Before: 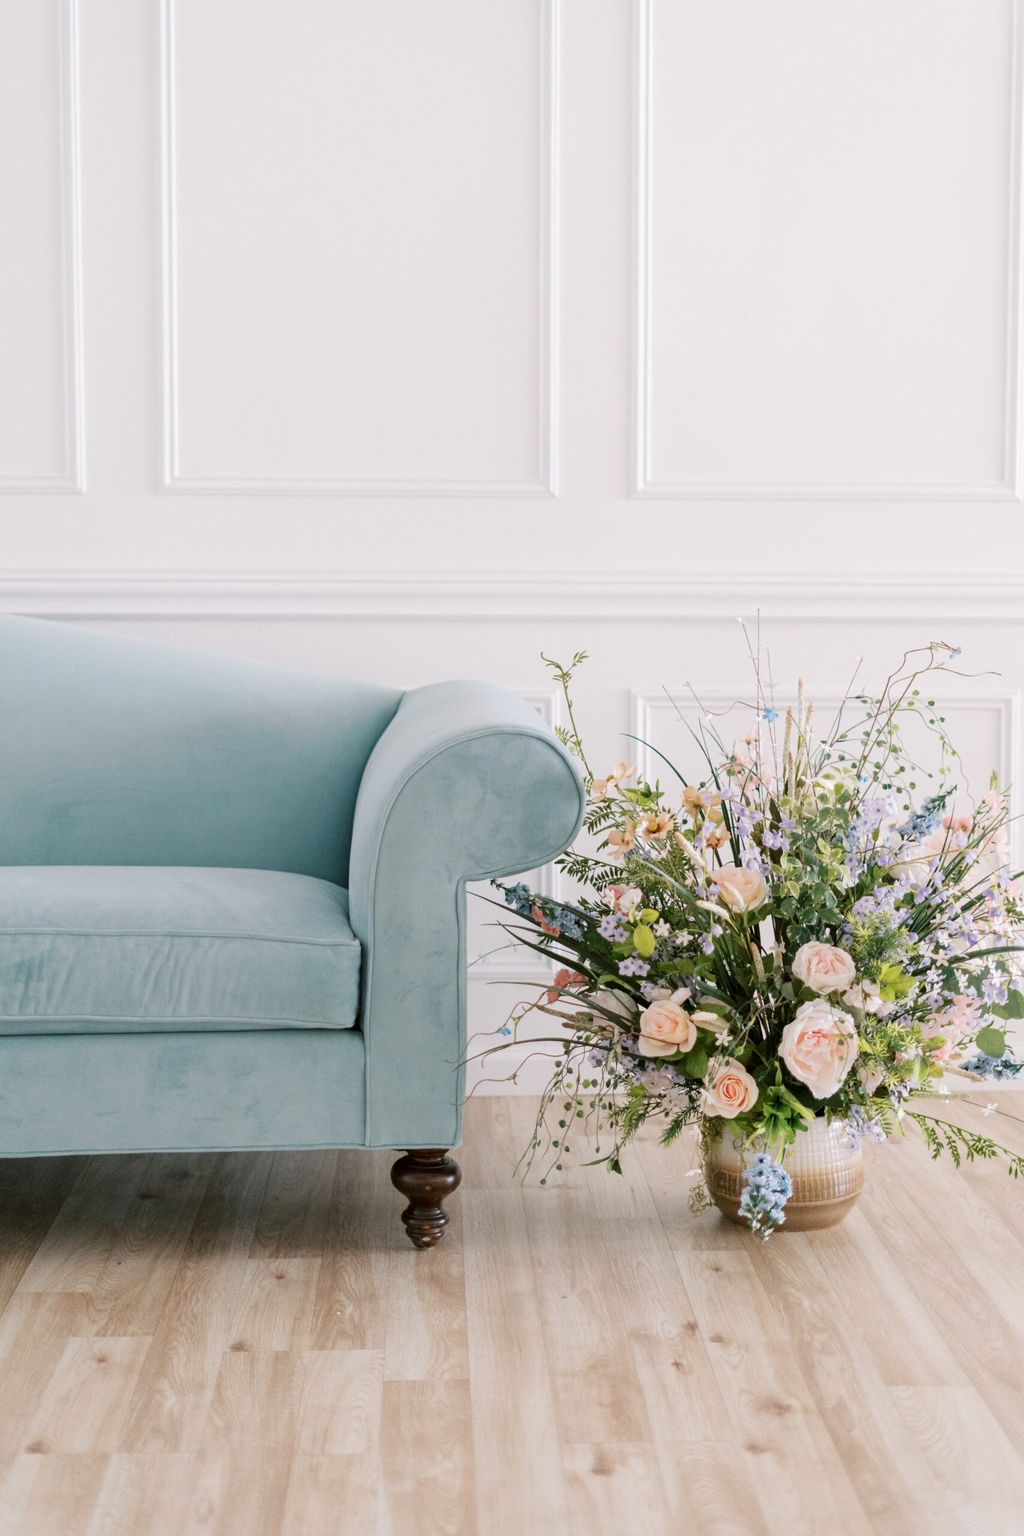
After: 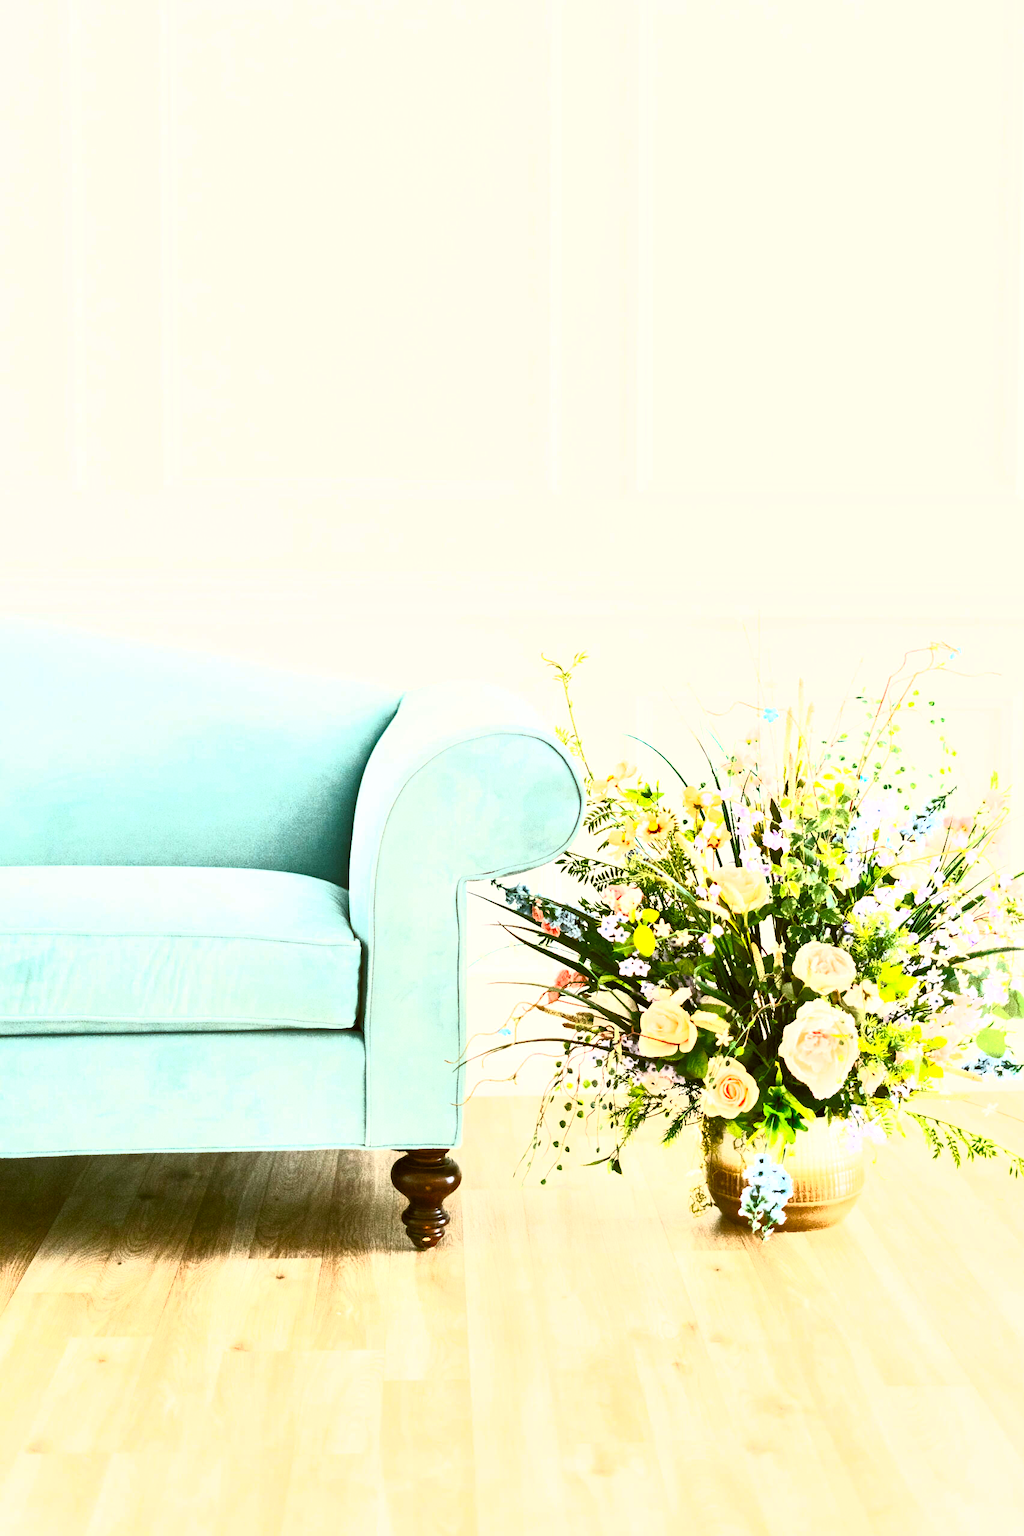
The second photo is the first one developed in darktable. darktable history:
contrast brightness saturation: contrast 0.99, brightness 0.996, saturation 0.988
color correction: highlights a* -1.67, highlights b* 10.33, shadows a* 0.499, shadows b* 19.26
tone equalizer: -8 EV -0.433 EV, -7 EV -0.373 EV, -6 EV -0.335 EV, -5 EV -0.226 EV, -3 EV 0.217 EV, -2 EV 0.356 EV, -1 EV 0.366 EV, +0 EV 0.409 EV, edges refinement/feathering 500, mask exposure compensation -1.57 EV, preserve details no
local contrast: mode bilateral grid, contrast 25, coarseness 59, detail 151%, midtone range 0.2
